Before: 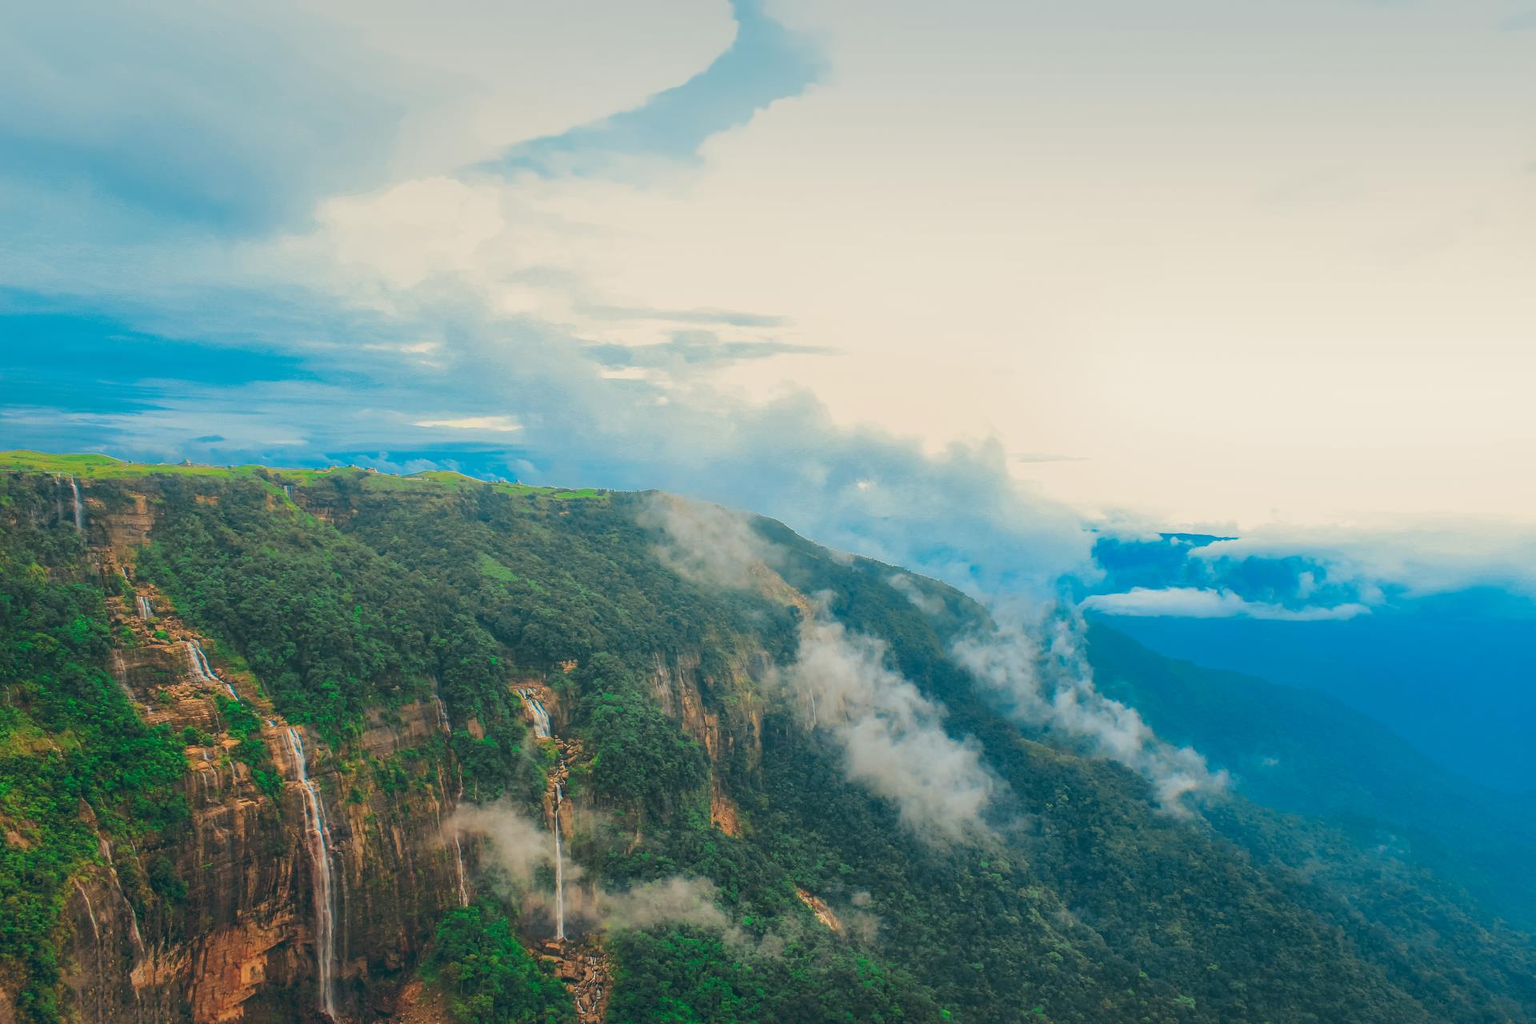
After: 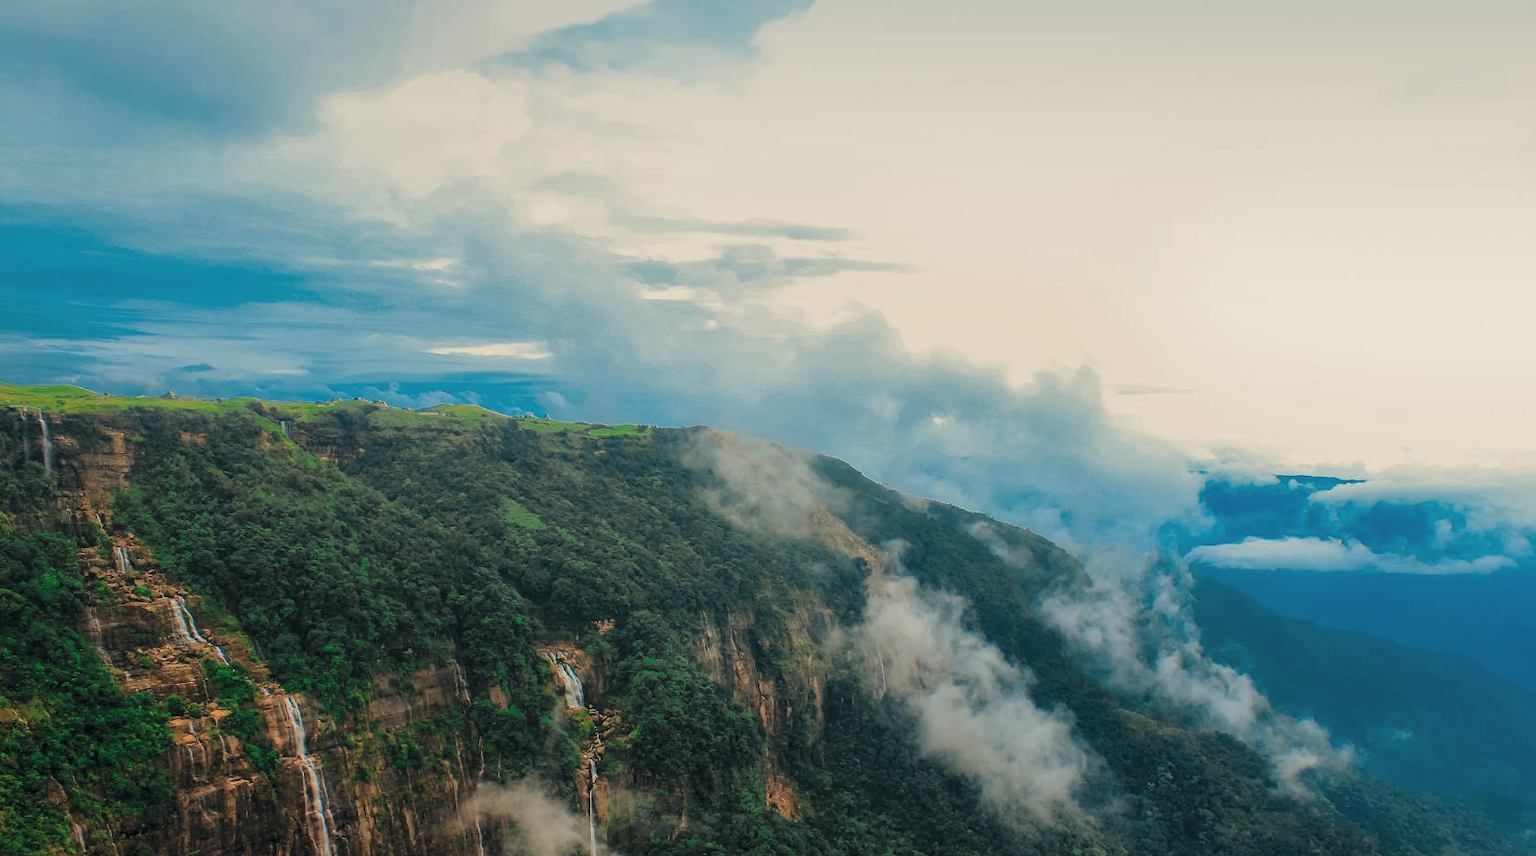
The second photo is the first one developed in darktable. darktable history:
levels: levels [0.116, 0.574, 1]
crop and rotate: left 2.425%, top 11.305%, right 9.6%, bottom 15.08%
